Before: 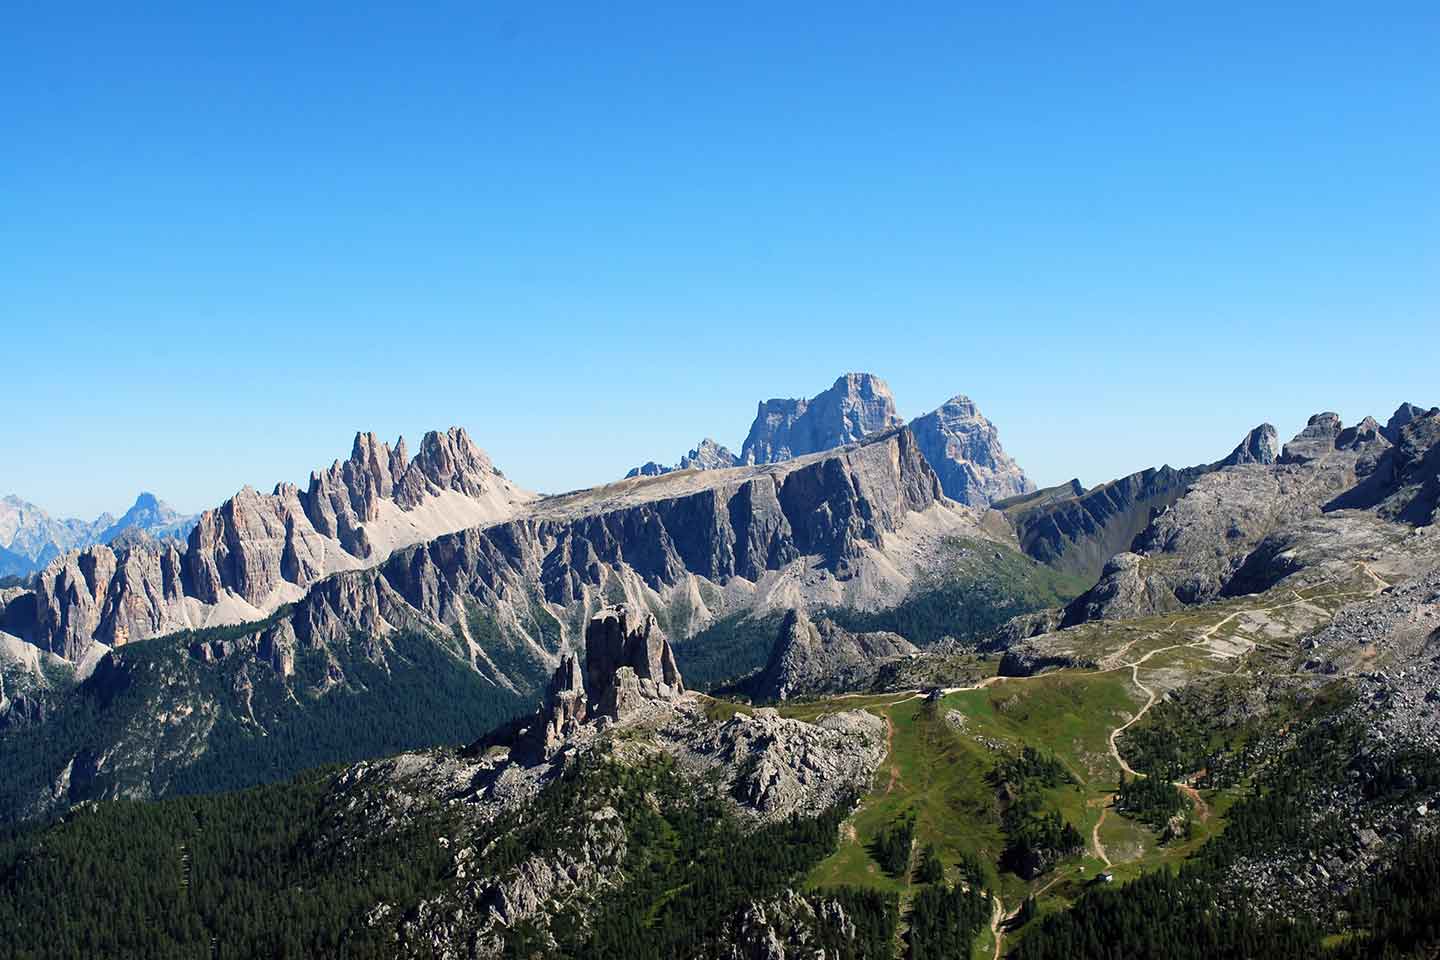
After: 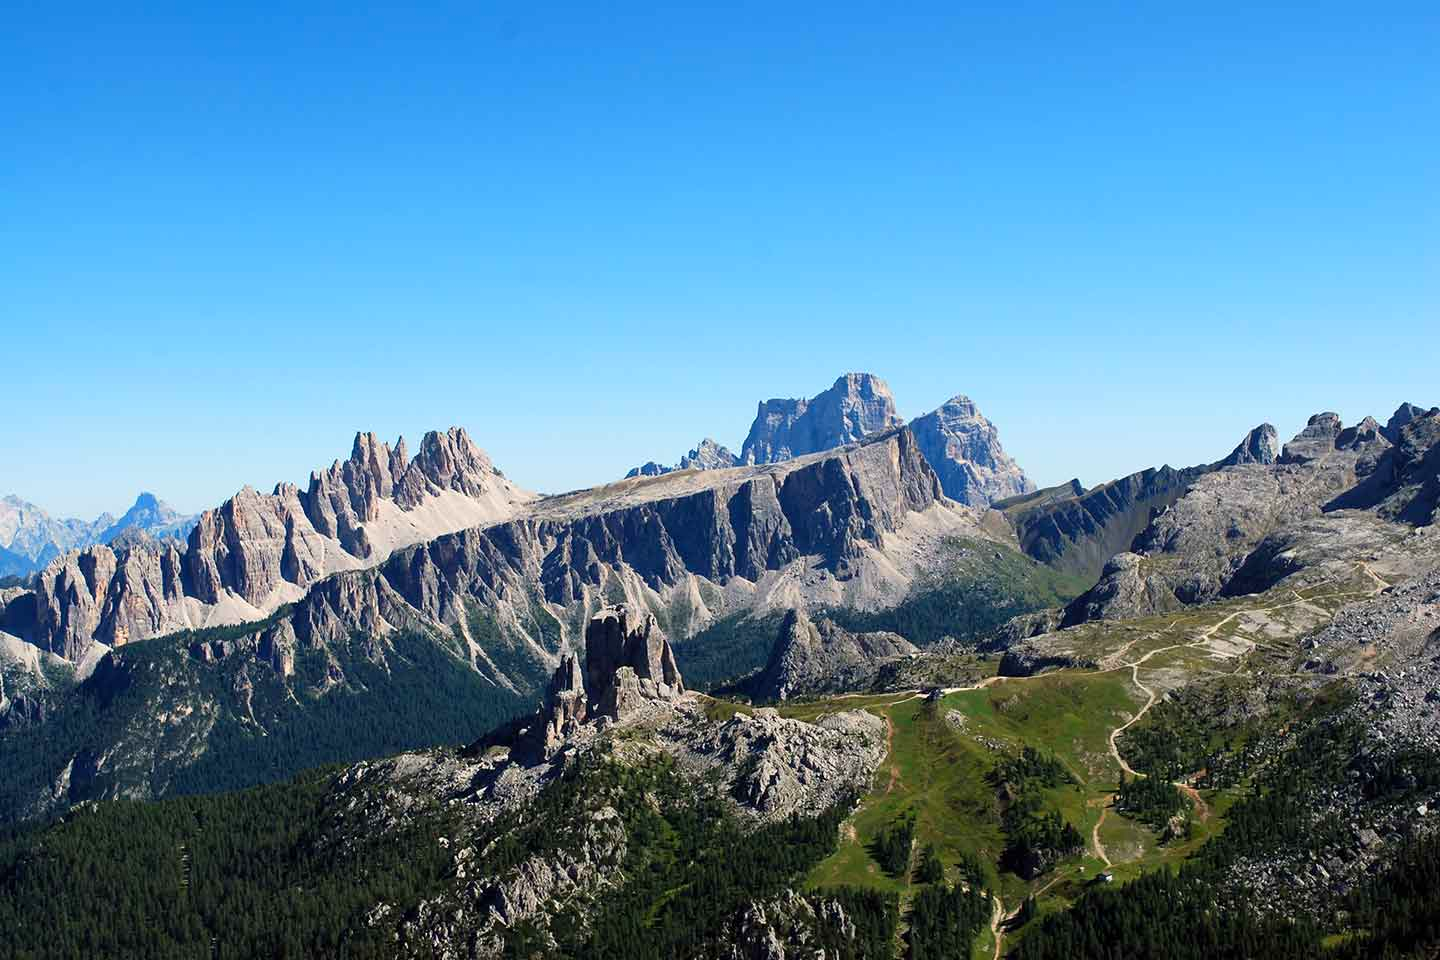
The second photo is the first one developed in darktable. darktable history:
contrast brightness saturation: contrast 0.035, saturation 0.069
